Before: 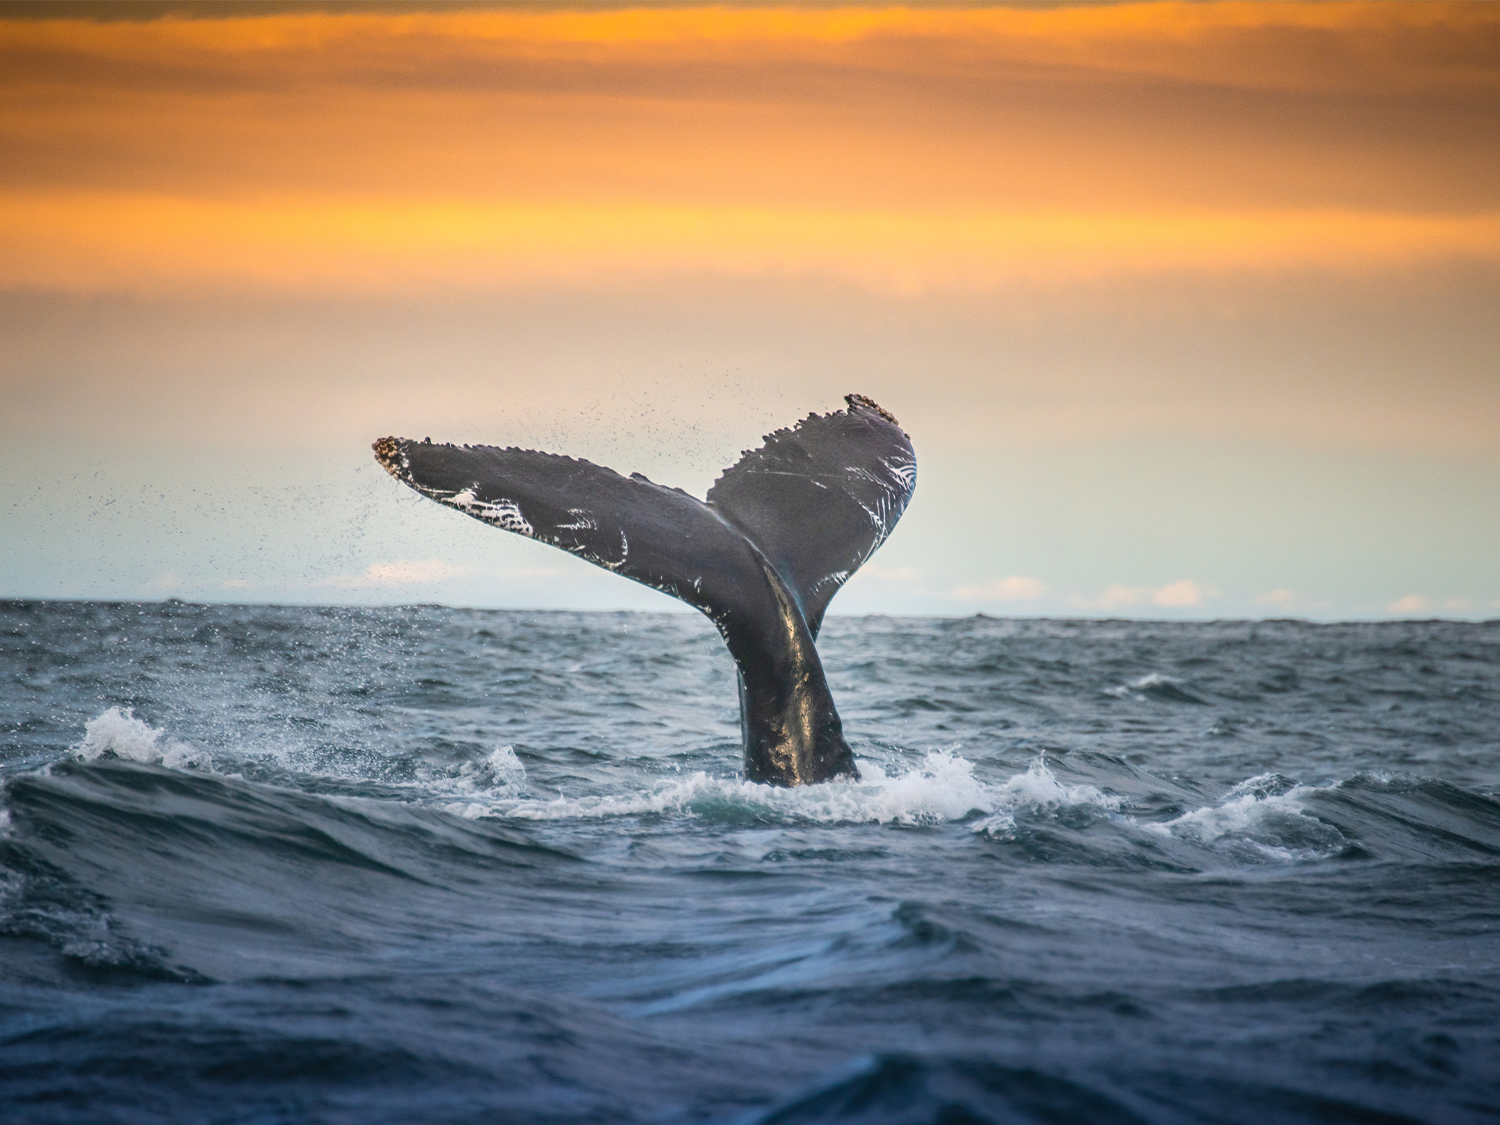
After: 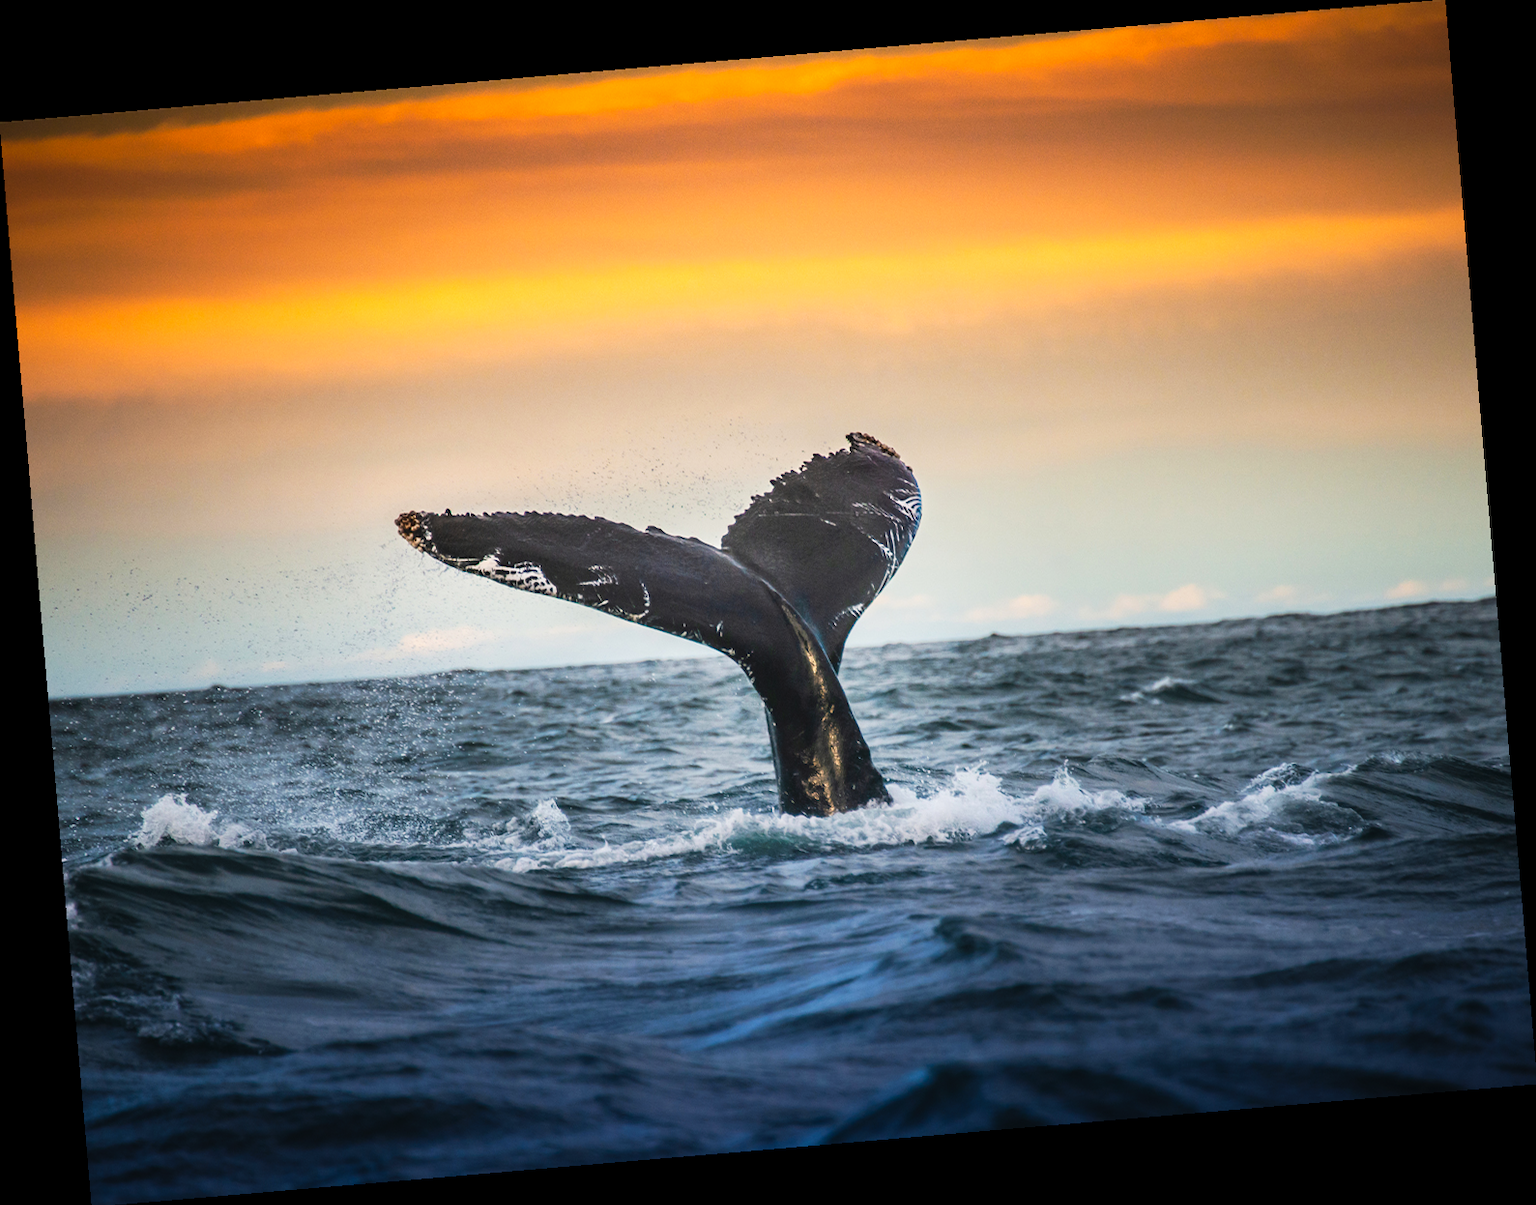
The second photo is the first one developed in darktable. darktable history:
tone curve: curves: ch0 [(0, 0) (0.003, 0.004) (0.011, 0.009) (0.025, 0.017) (0.044, 0.029) (0.069, 0.04) (0.1, 0.051) (0.136, 0.07) (0.177, 0.095) (0.224, 0.131) (0.277, 0.179) (0.335, 0.237) (0.399, 0.302) (0.468, 0.386) (0.543, 0.471) (0.623, 0.576) (0.709, 0.699) (0.801, 0.817) (0.898, 0.917) (1, 1)], preserve colors none
rotate and perspective: rotation -4.86°, automatic cropping off
